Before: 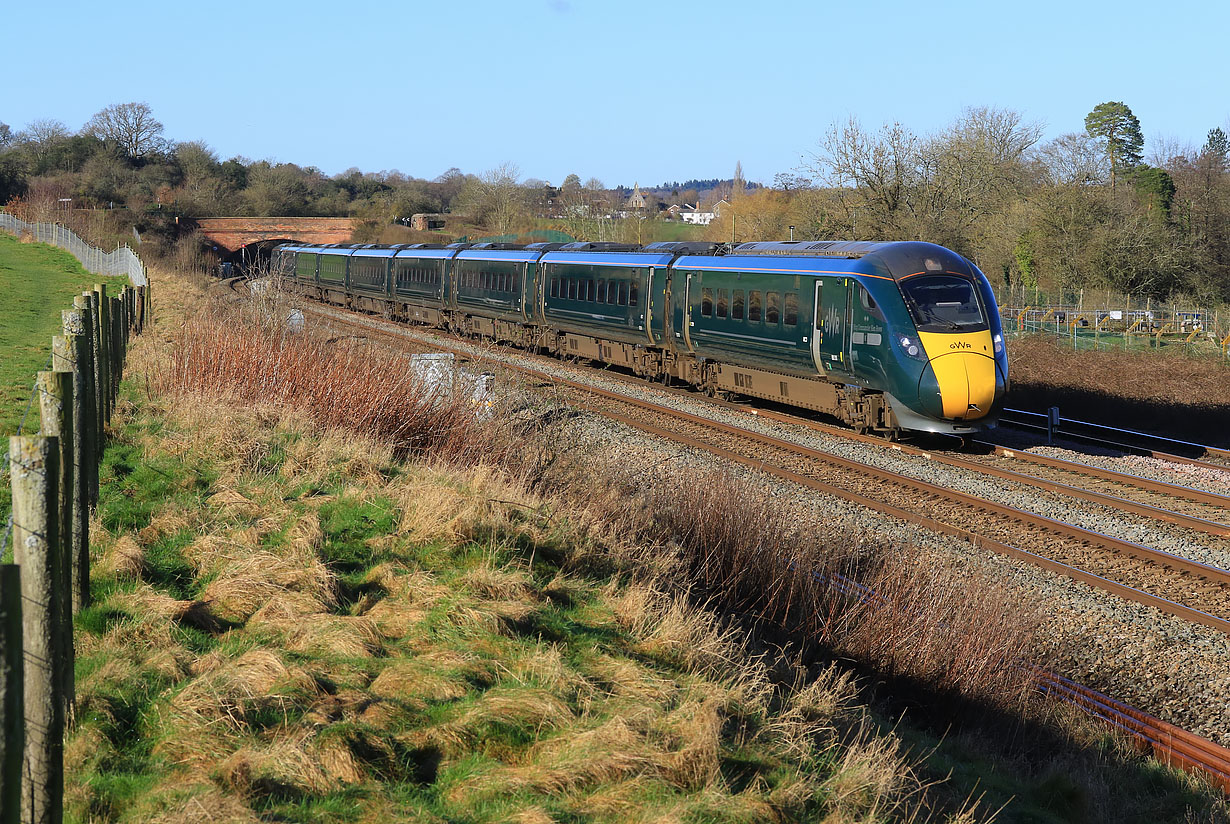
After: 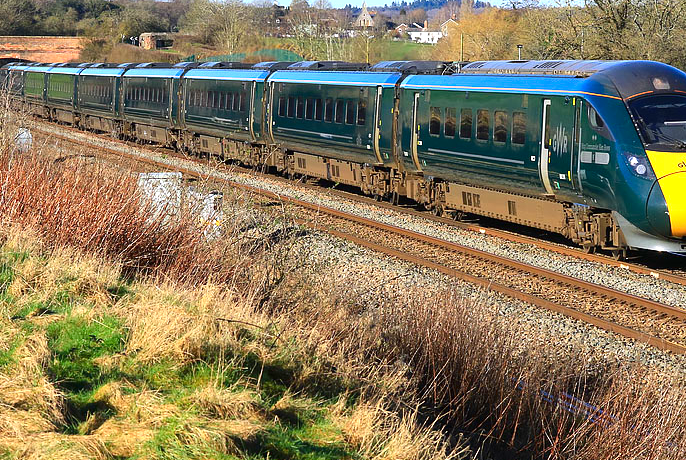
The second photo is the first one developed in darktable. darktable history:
base curve: curves: ch0 [(0, 0) (0.297, 0.298) (1, 1)], preserve colors none
exposure: black level correction 0, exposure 0.7 EV, compensate exposure bias true, compensate highlight preservation false
crop and rotate: left 22.13%, top 22.054%, right 22.026%, bottom 22.102%
contrast brightness saturation: contrast 0.13, brightness -0.05, saturation 0.16
